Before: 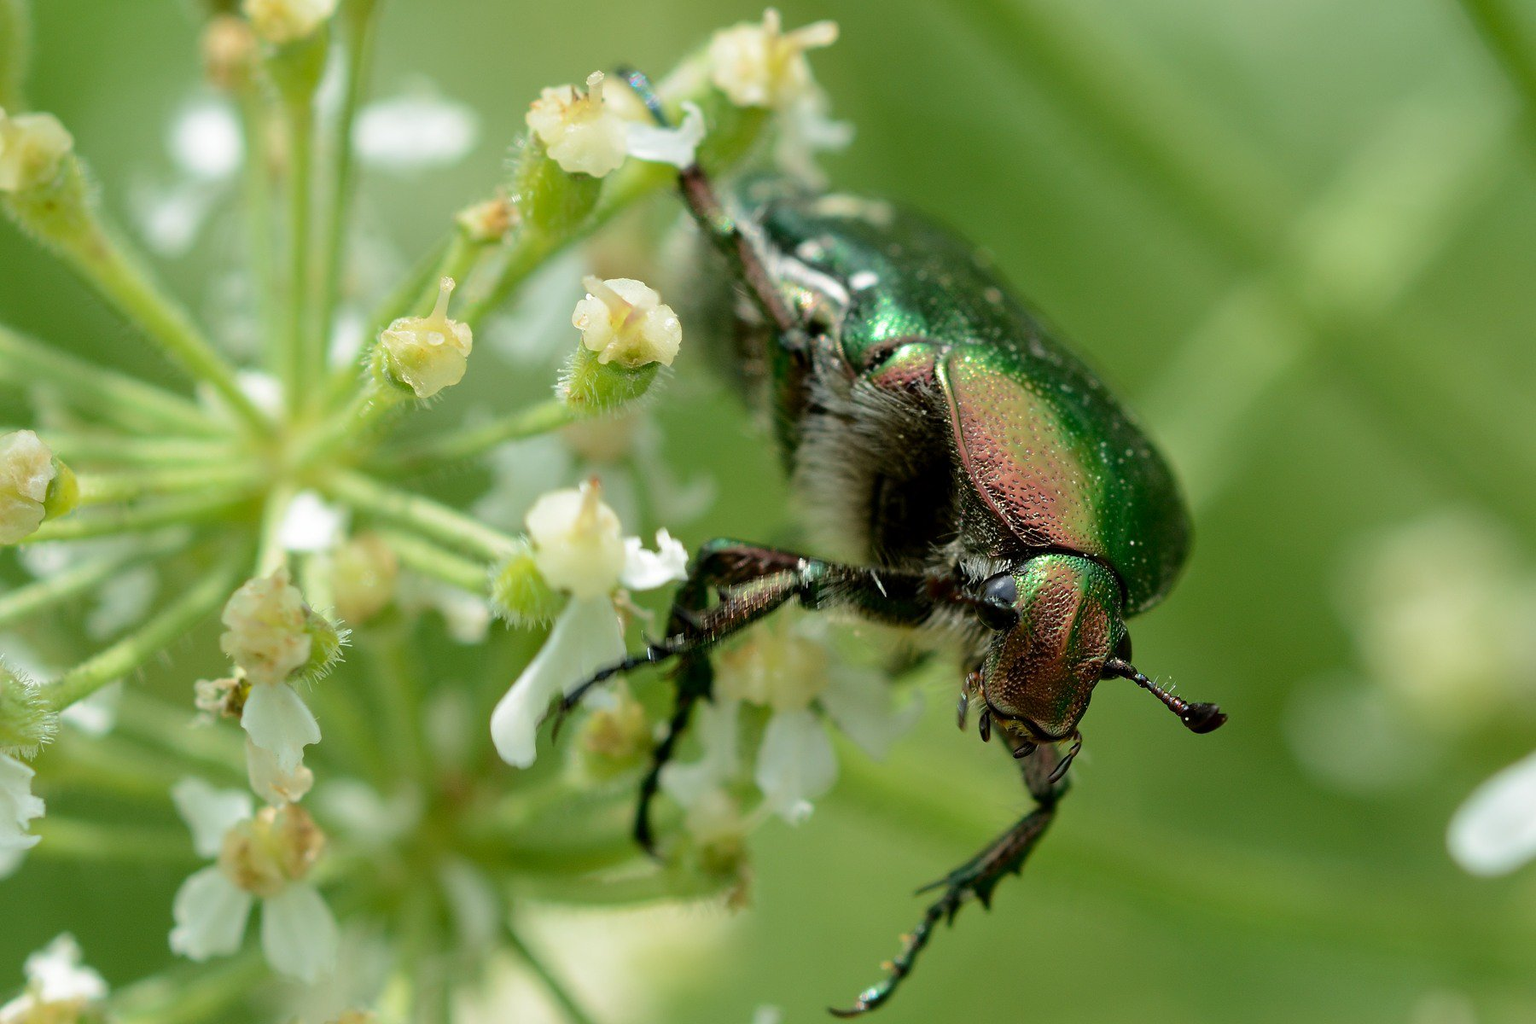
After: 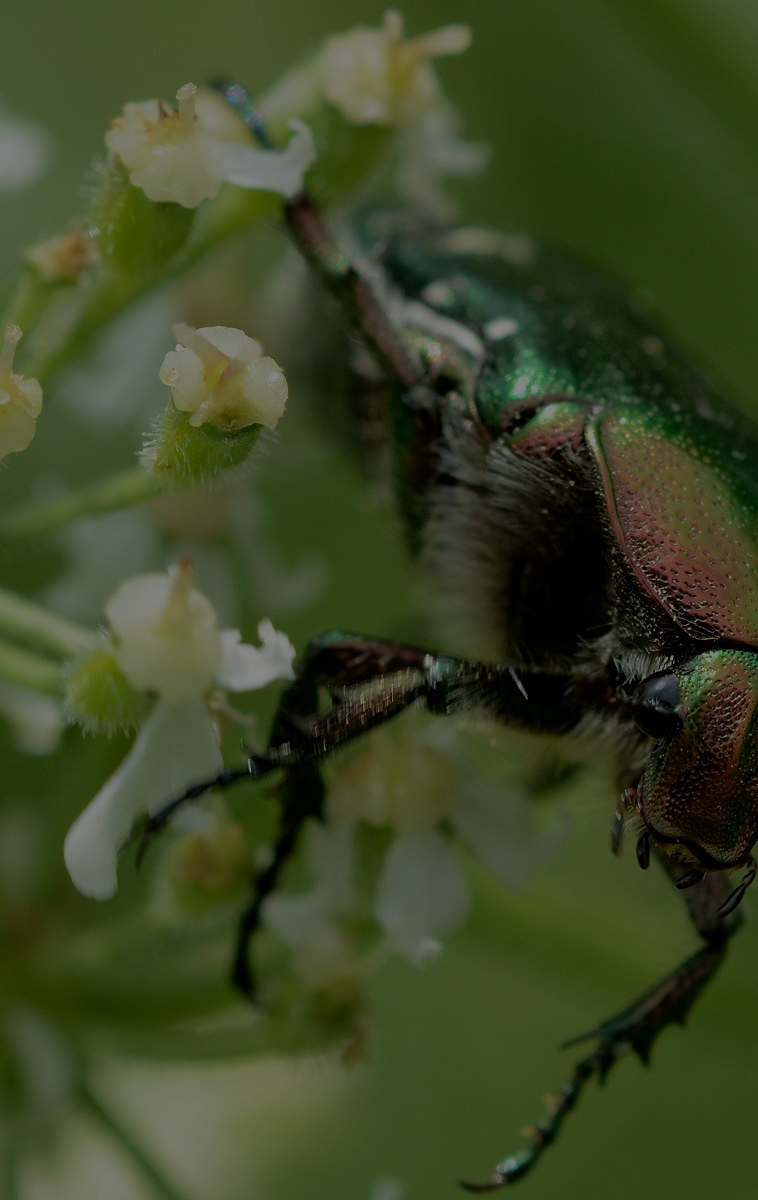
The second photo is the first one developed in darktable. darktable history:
crop: left 28.412%, right 29.463%
exposure: exposure -2.046 EV, compensate exposure bias true, compensate highlight preservation false
